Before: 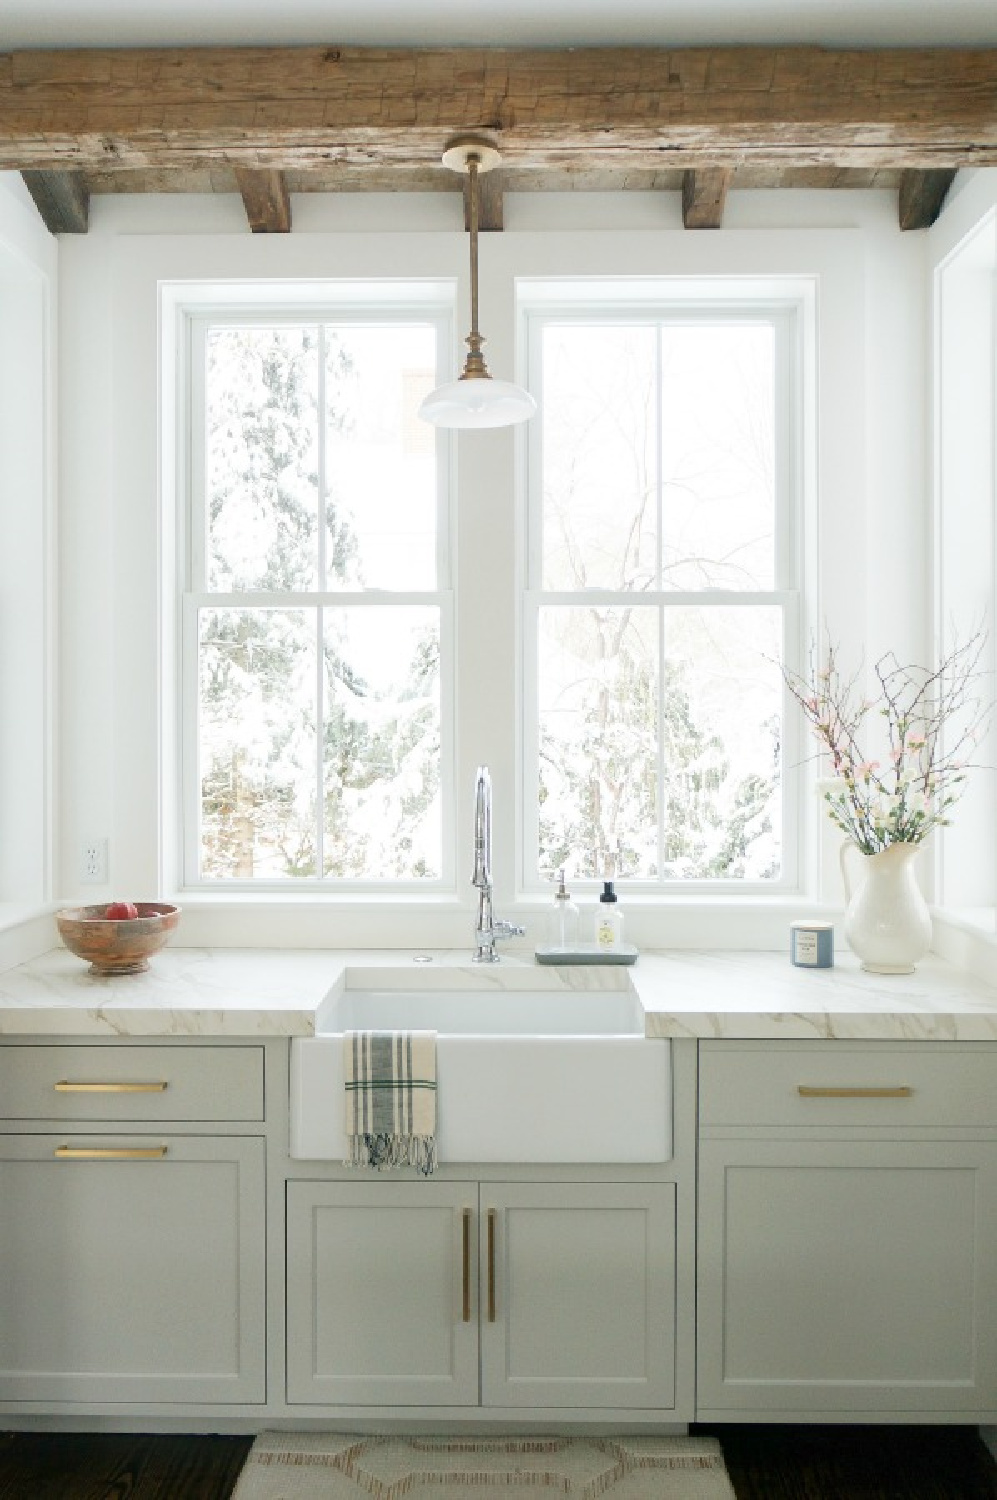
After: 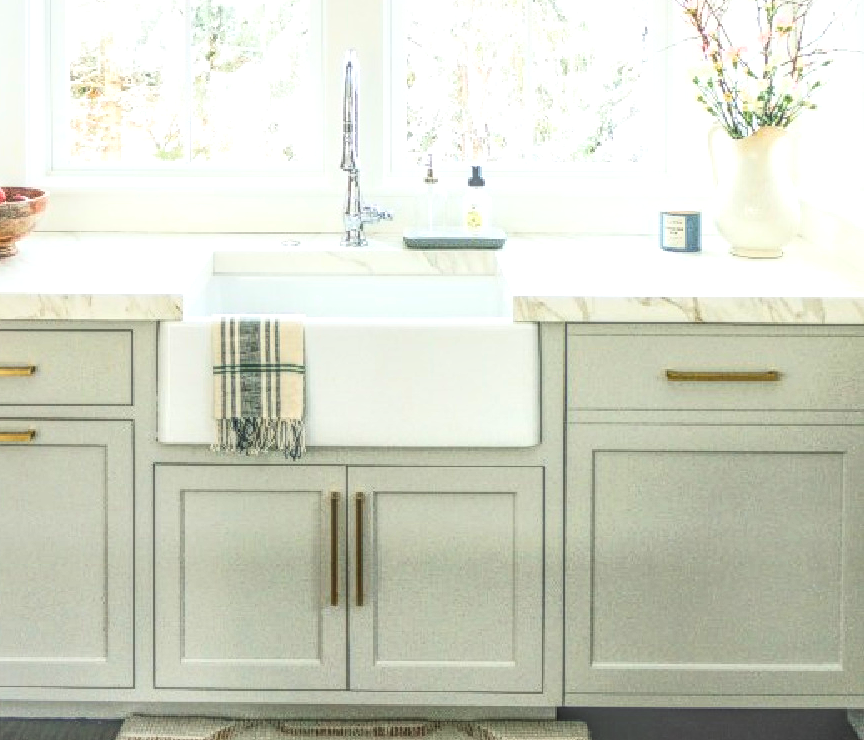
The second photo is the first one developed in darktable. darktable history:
base curve: curves: ch0 [(0, 0) (0.026, 0.03) (0.109, 0.232) (0.351, 0.748) (0.669, 0.968) (1, 1)]
shadows and highlights: low approximation 0.01, soften with gaussian
local contrast: highlights 3%, shadows 5%, detail 199%, midtone range 0.245
crop and rotate: left 13.288%, top 47.783%, bottom 2.868%
